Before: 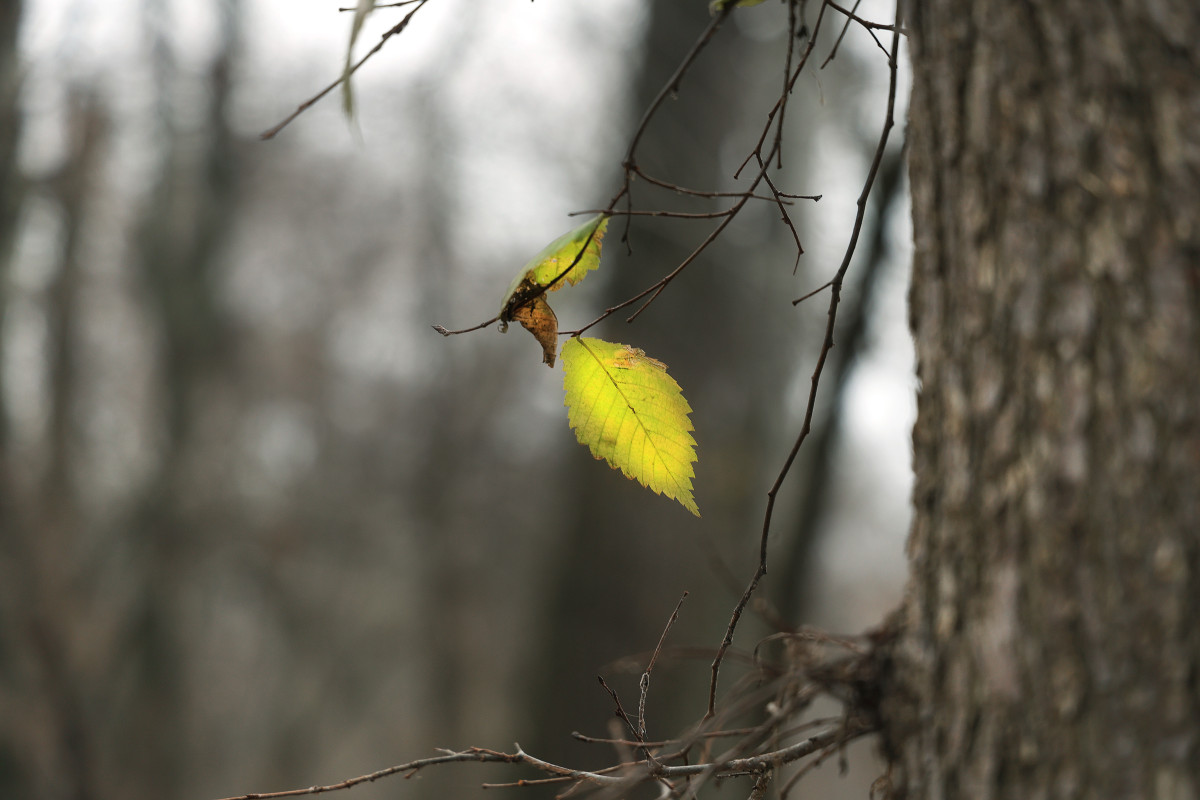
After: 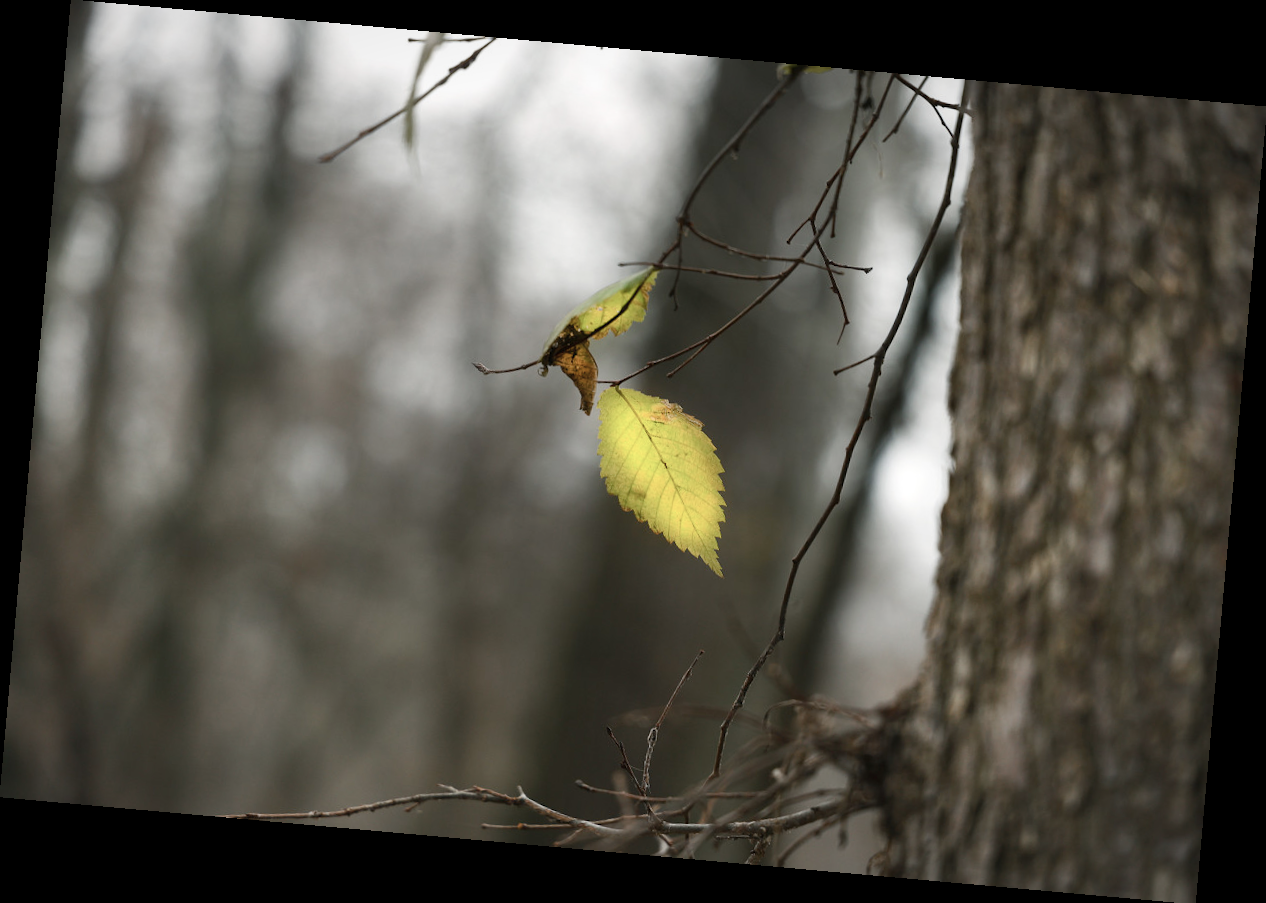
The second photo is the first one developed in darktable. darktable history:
color balance rgb: perceptual saturation grading › global saturation 35%, perceptual saturation grading › highlights -30%, perceptual saturation grading › shadows 35%, perceptual brilliance grading › global brilliance 3%, perceptual brilliance grading › highlights -3%, perceptual brilliance grading › shadows 3%
contrast brightness saturation: contrast 0.1, saturation -0.36
vignetting: fall-off radius 100%, width/height ratio 1.337
rotate and perspective: rotation 5.12°, automatic cropping off
